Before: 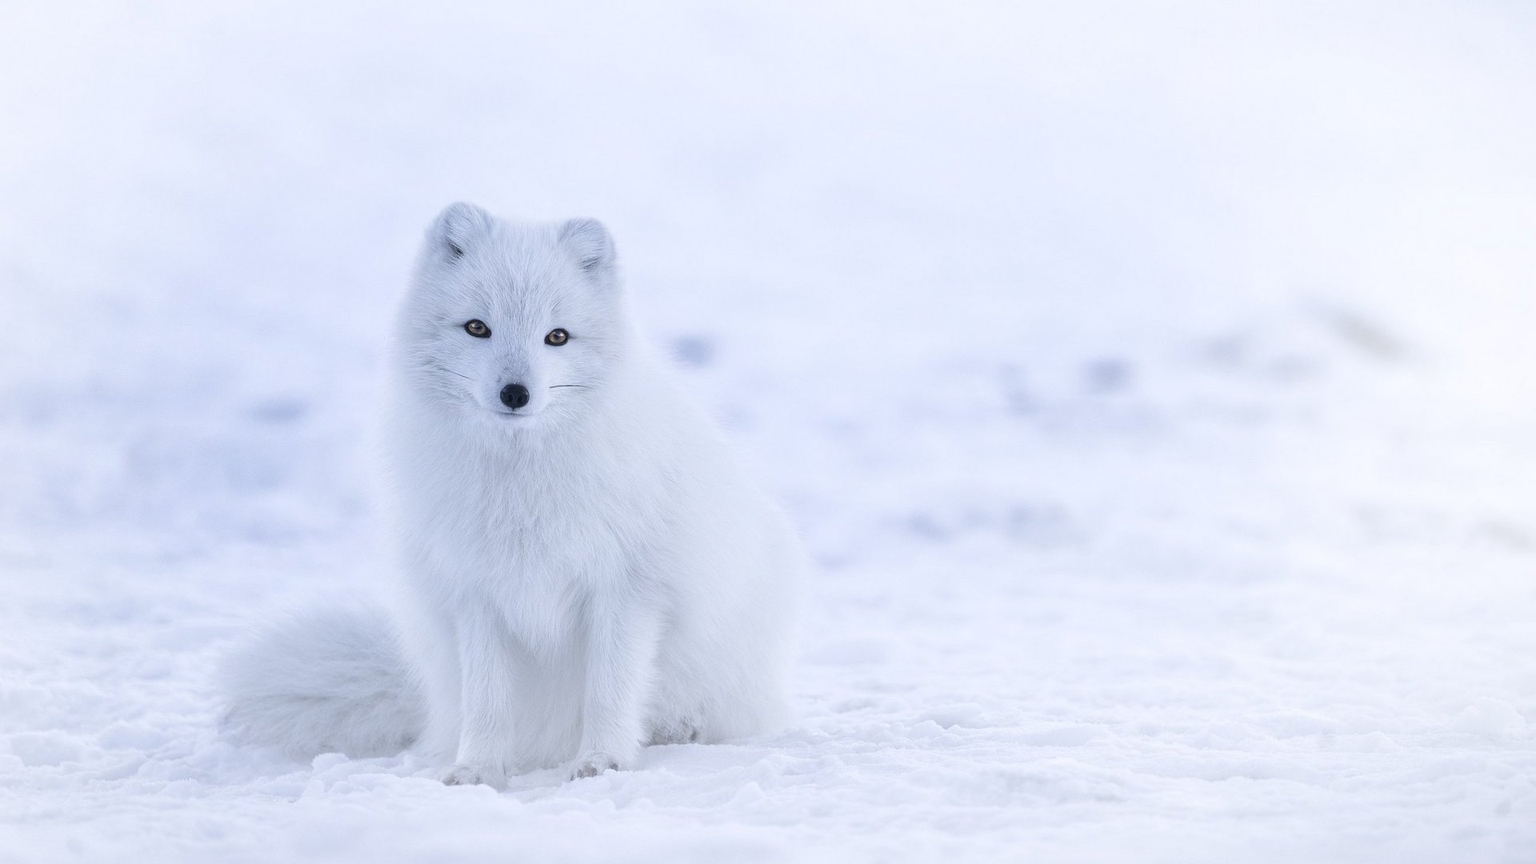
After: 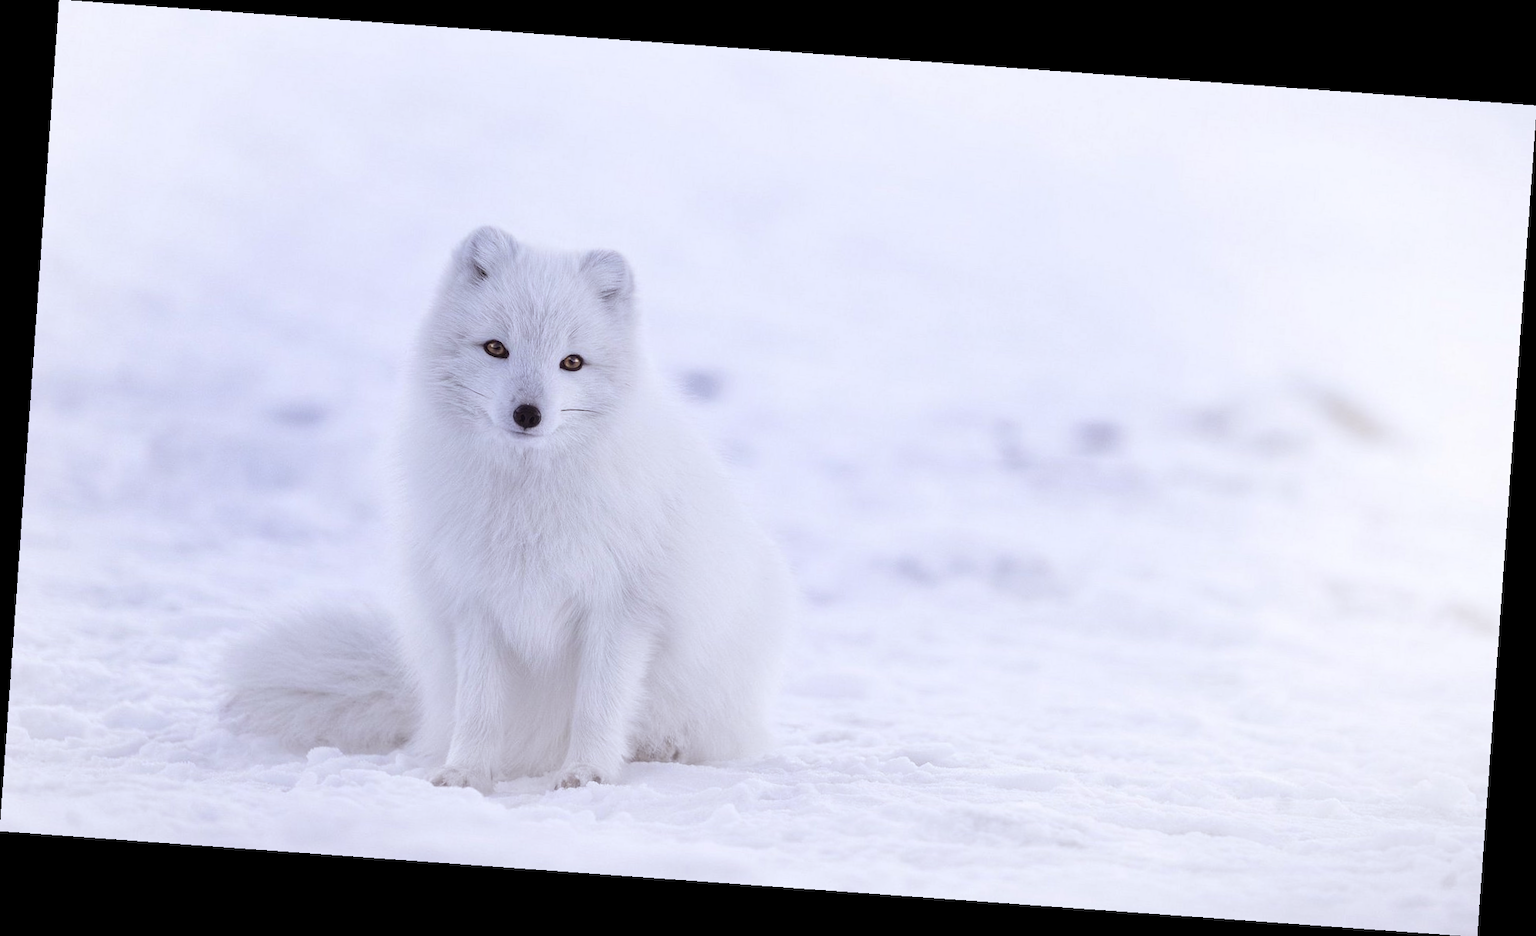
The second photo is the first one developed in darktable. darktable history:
rotate and perspective: rotation 4.1°, automatic cropping off
rgb levels: mode RGB, independent channels, levels [[0, 0.5, 1], [0, 0.521, 1], [0, 0.536, 1]]
